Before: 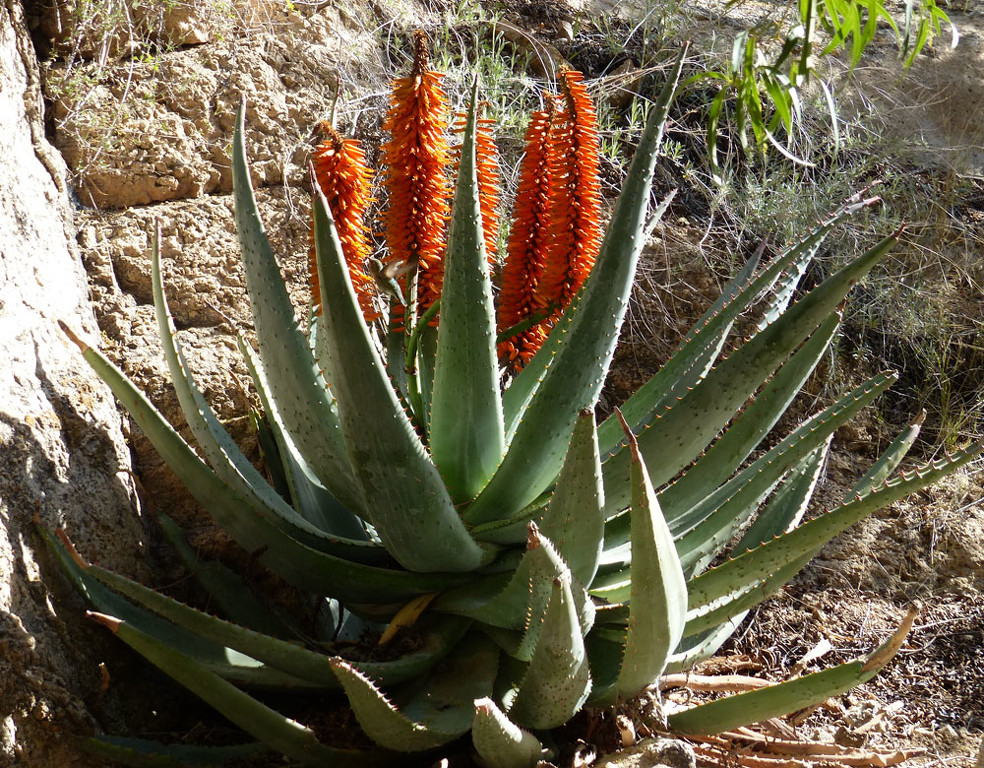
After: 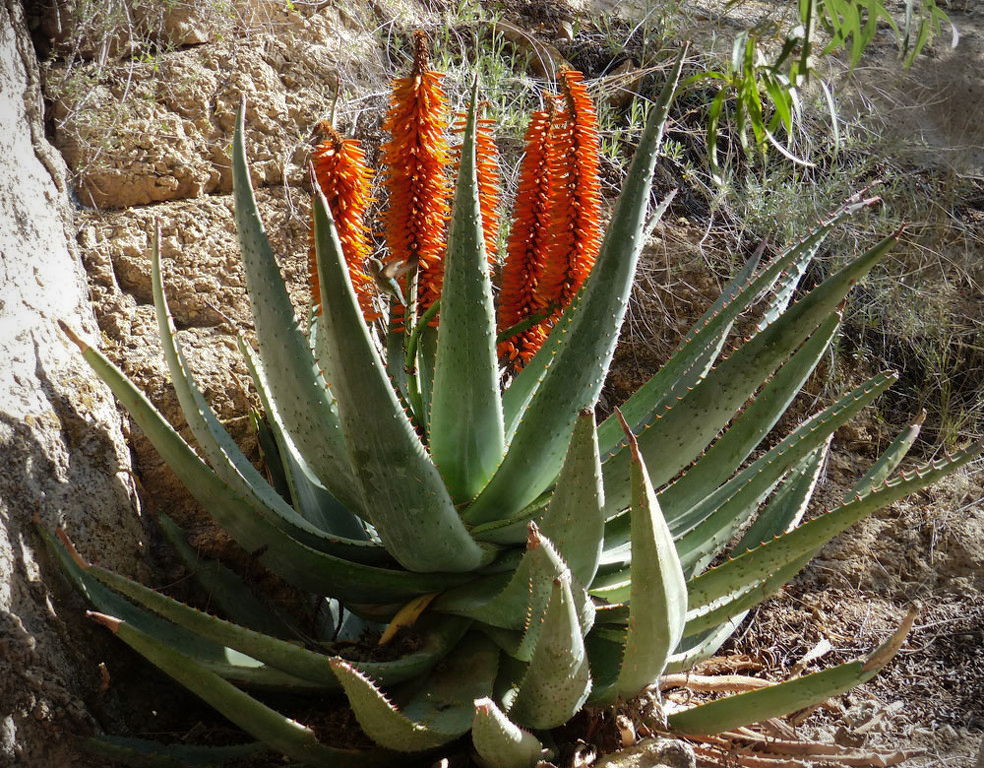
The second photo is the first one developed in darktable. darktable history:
shadows and highlights: shadows 40, highlights -59.66
vignetting: unbound false
